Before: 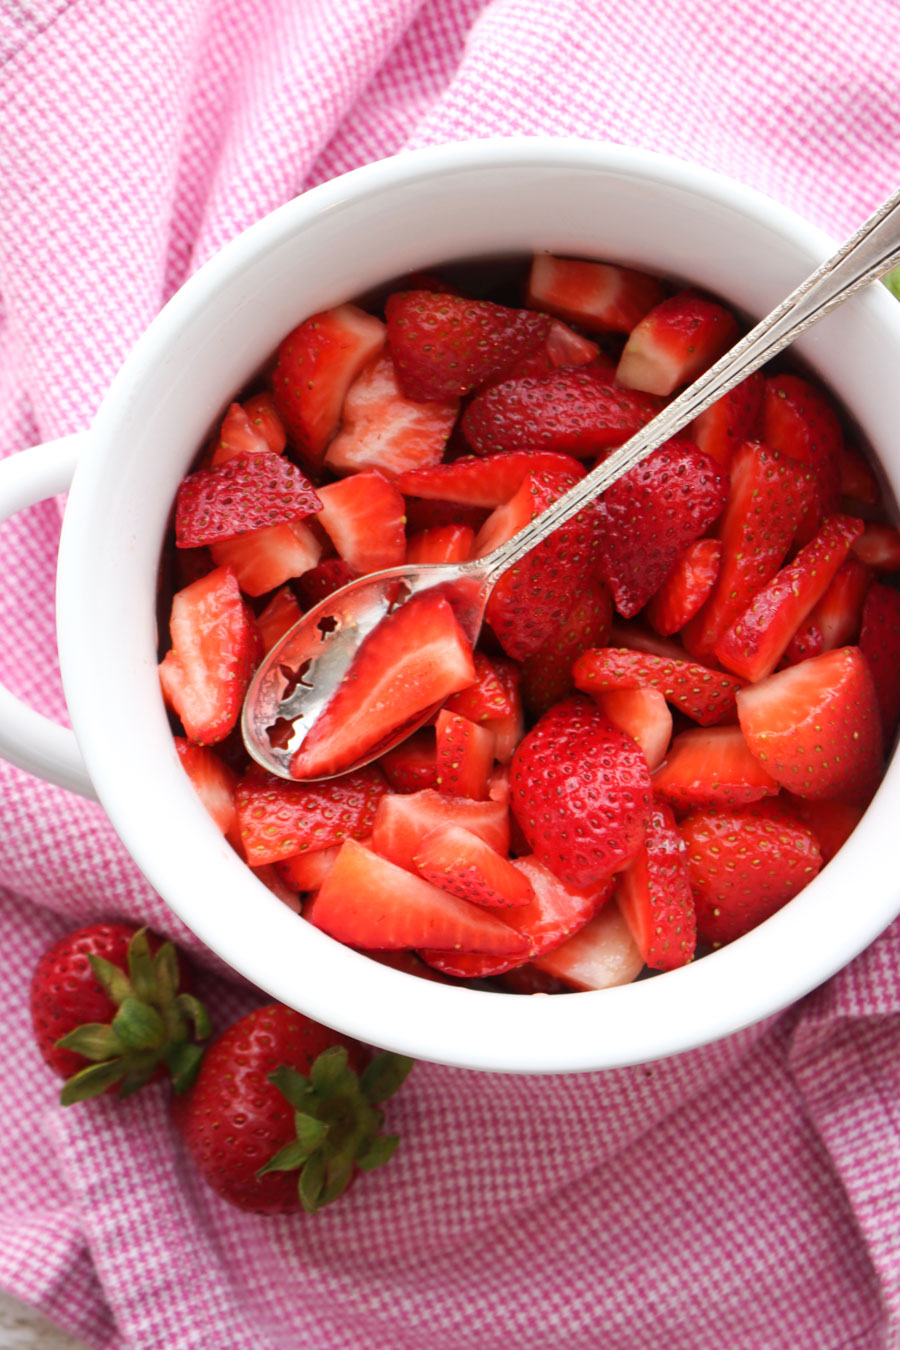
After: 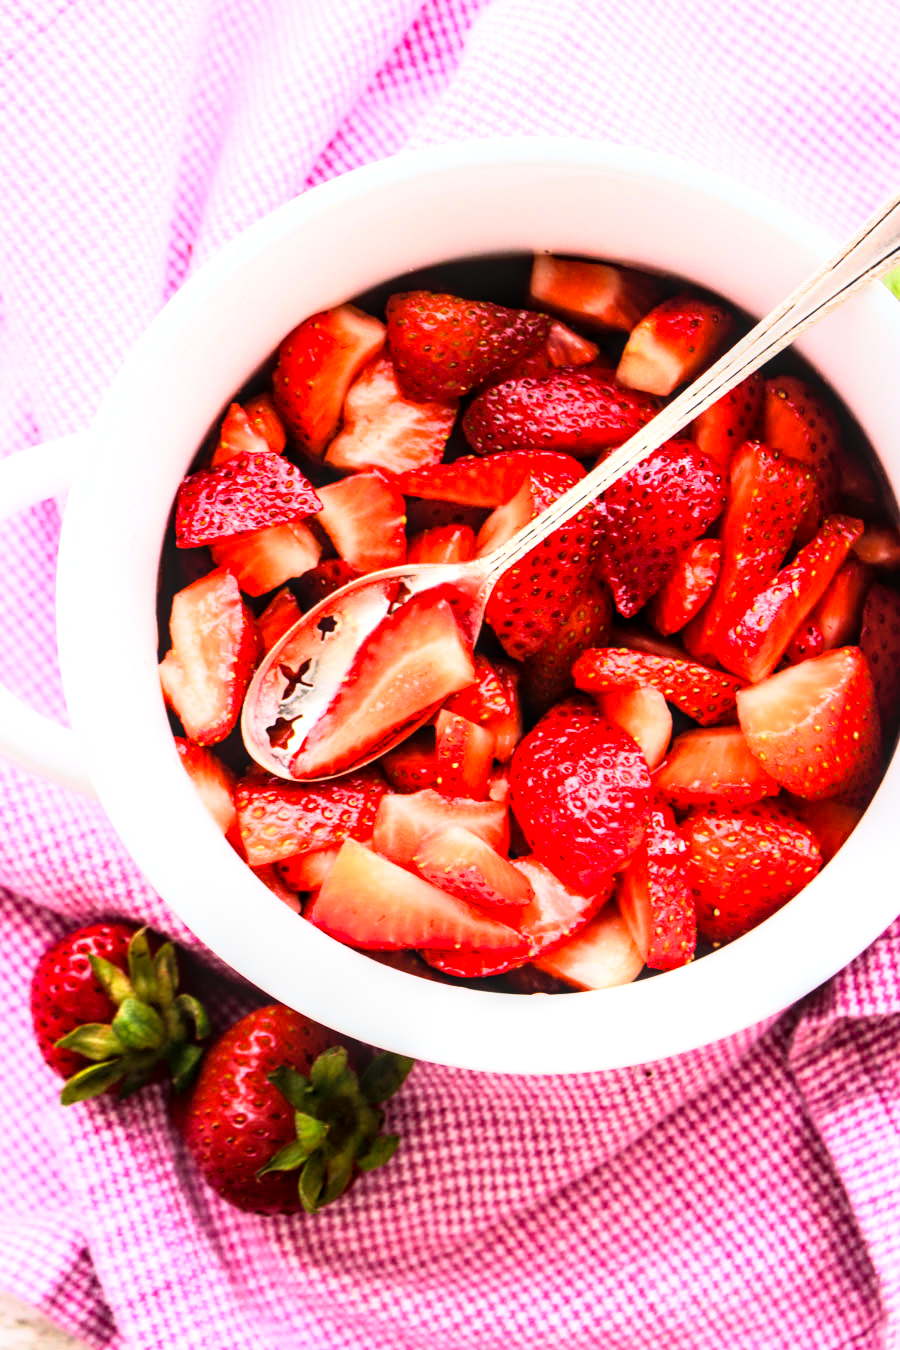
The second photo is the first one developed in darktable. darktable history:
color balance rgb: linear chroma grading › shadows 32%, linear chroma grading › global chroma -2%, linear chroma grading › mid-tones 4%, perceptual saturation grading › global saturation -2%, perceptual saturation grading › highlights -8%, perceptual saturation grading › mid-tones 8%, perceptual saturation grading › shadows 4%, perceptual brilliance grading › highlights 8%, perceptual brilliance grading › mid-tones 4%, perceptual brilliance grading › shadows 2%, global vibrance 16%, saturation formula JzAzBz (2021)
local contrast: detail 130%
rgb curve: curves: ch0 [(0, 0) (0.21, 0.15) (0.24, 0.21) (0.5, 0.75) (0.75, 0.96) (0.89, 0.99) (1, 1)]; ch1 [(0, 0.02) (0.21, 0.13) (0.25, 0.2) (0.5, 0.67) (0.75, 0.9) (0.89, 0.97) (1, 1)]; ch2 [(0, 0.02) (0.21, 0.13) (0.25, 0.2) (0.5, 0.67) (0.75, 0.9) (0.89, 0.97) (1, 1)], compensate middle gray true
